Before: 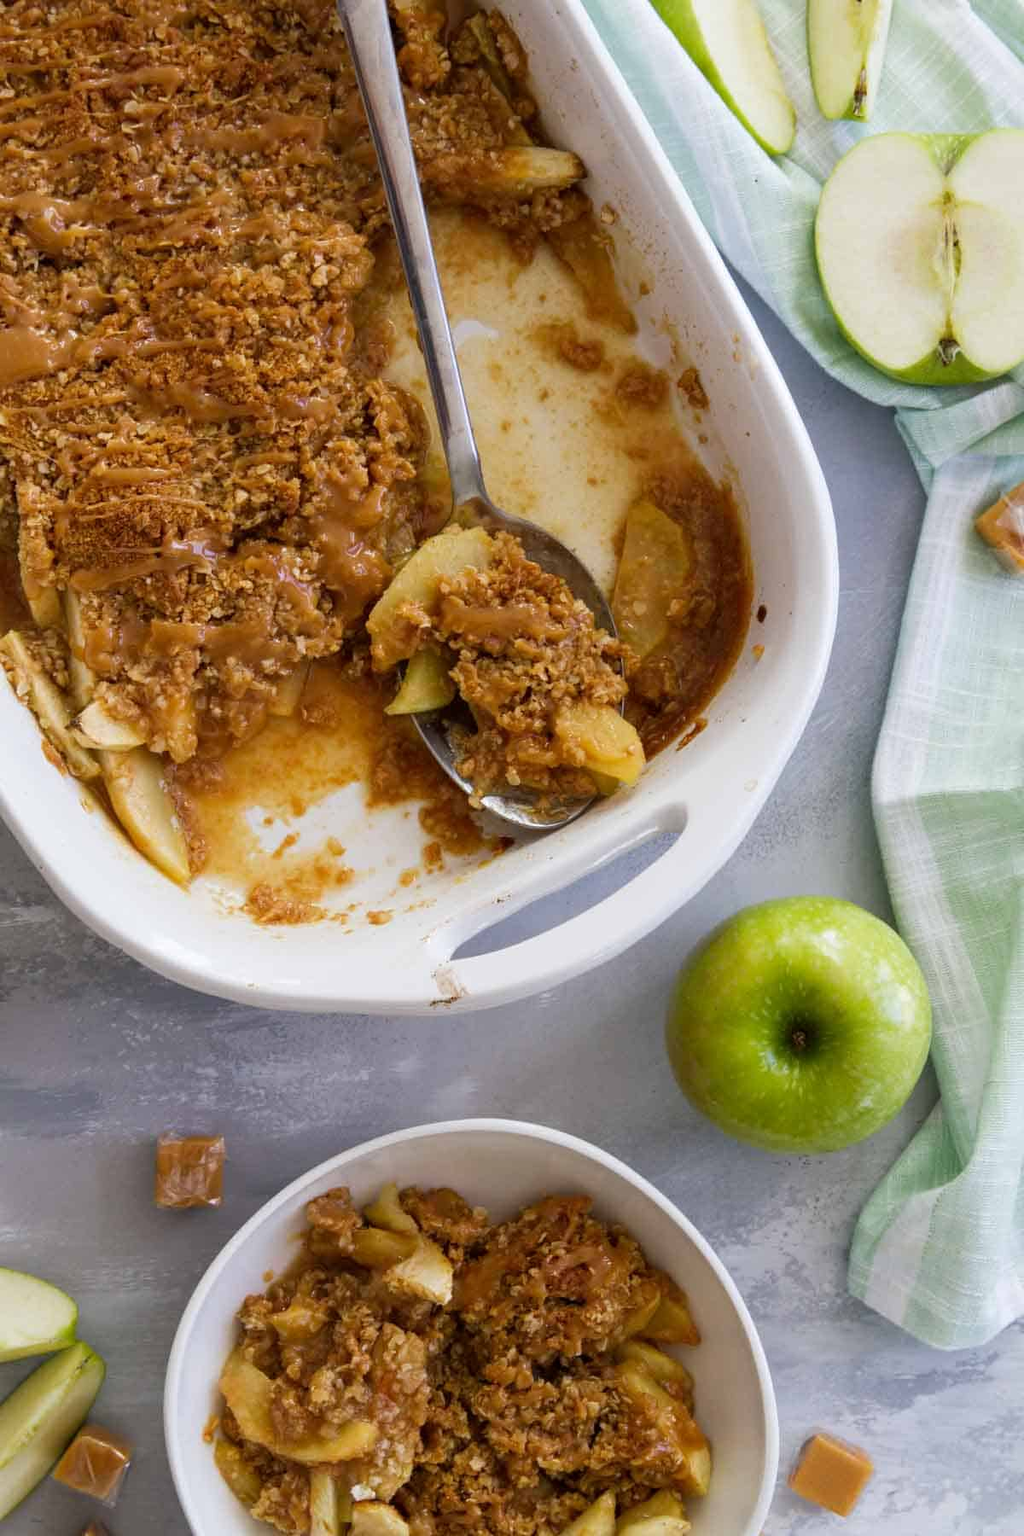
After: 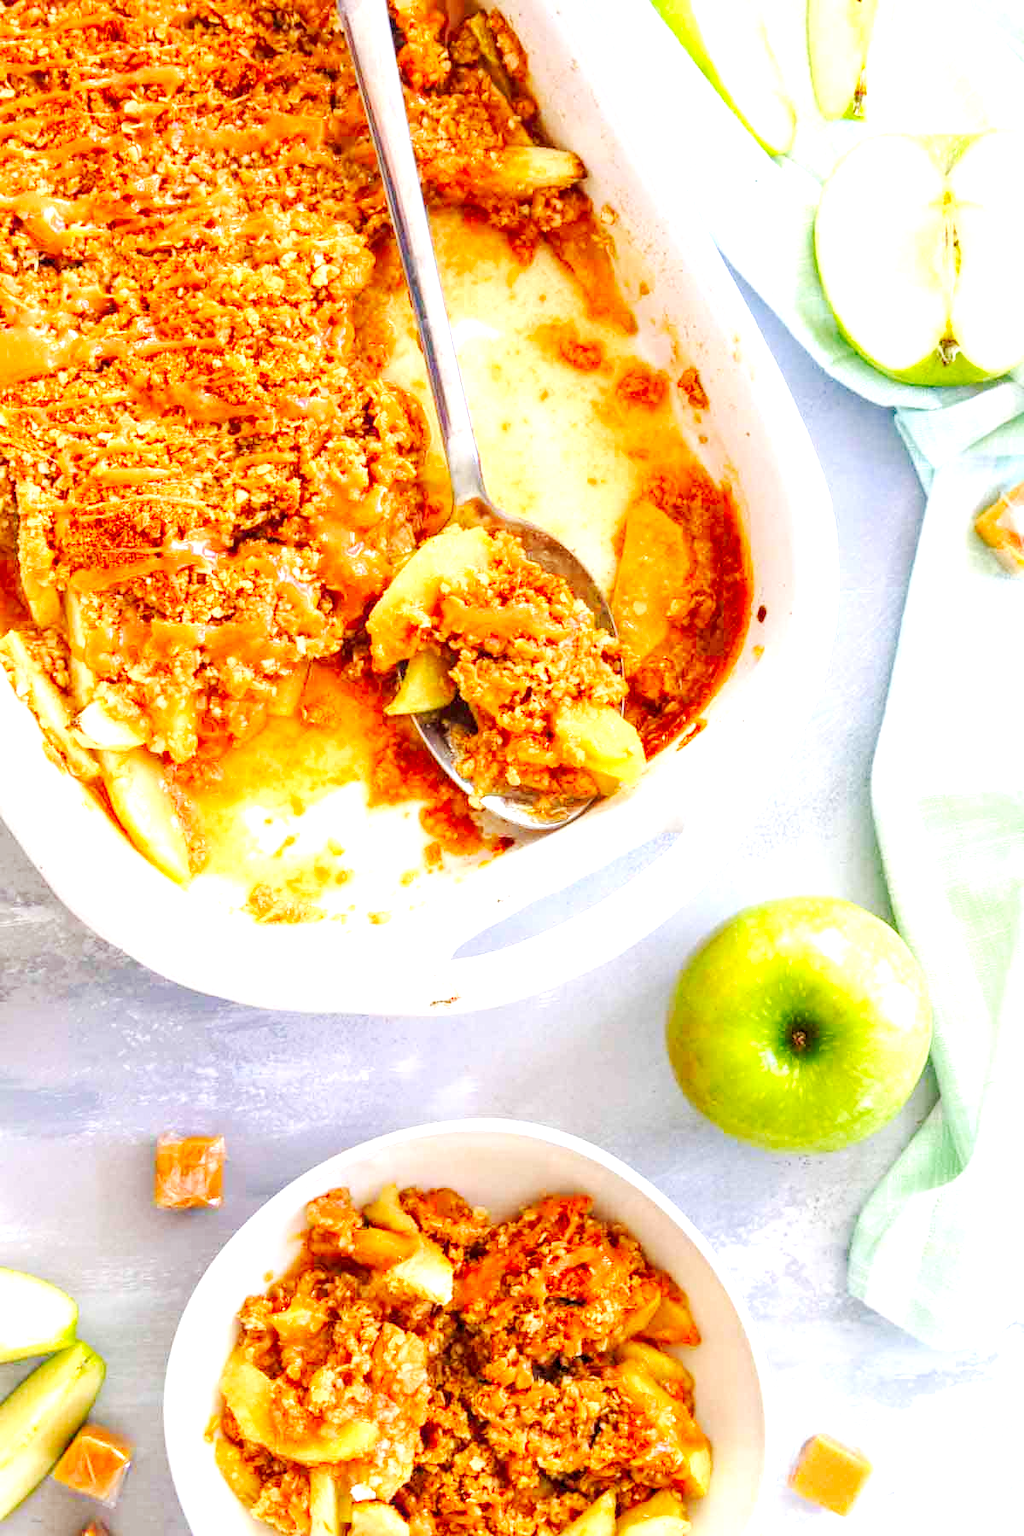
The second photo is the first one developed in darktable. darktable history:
levels: levels [0.008, 0.318, 0.836]
local contrast: on, module defaults
base curve: curves: ch0 [(0, 0) (0.028, 0.03) (0.121, 0.232) (0.46, 0.748) (0.859, 0.968) (1, 1)], preserve colors none
